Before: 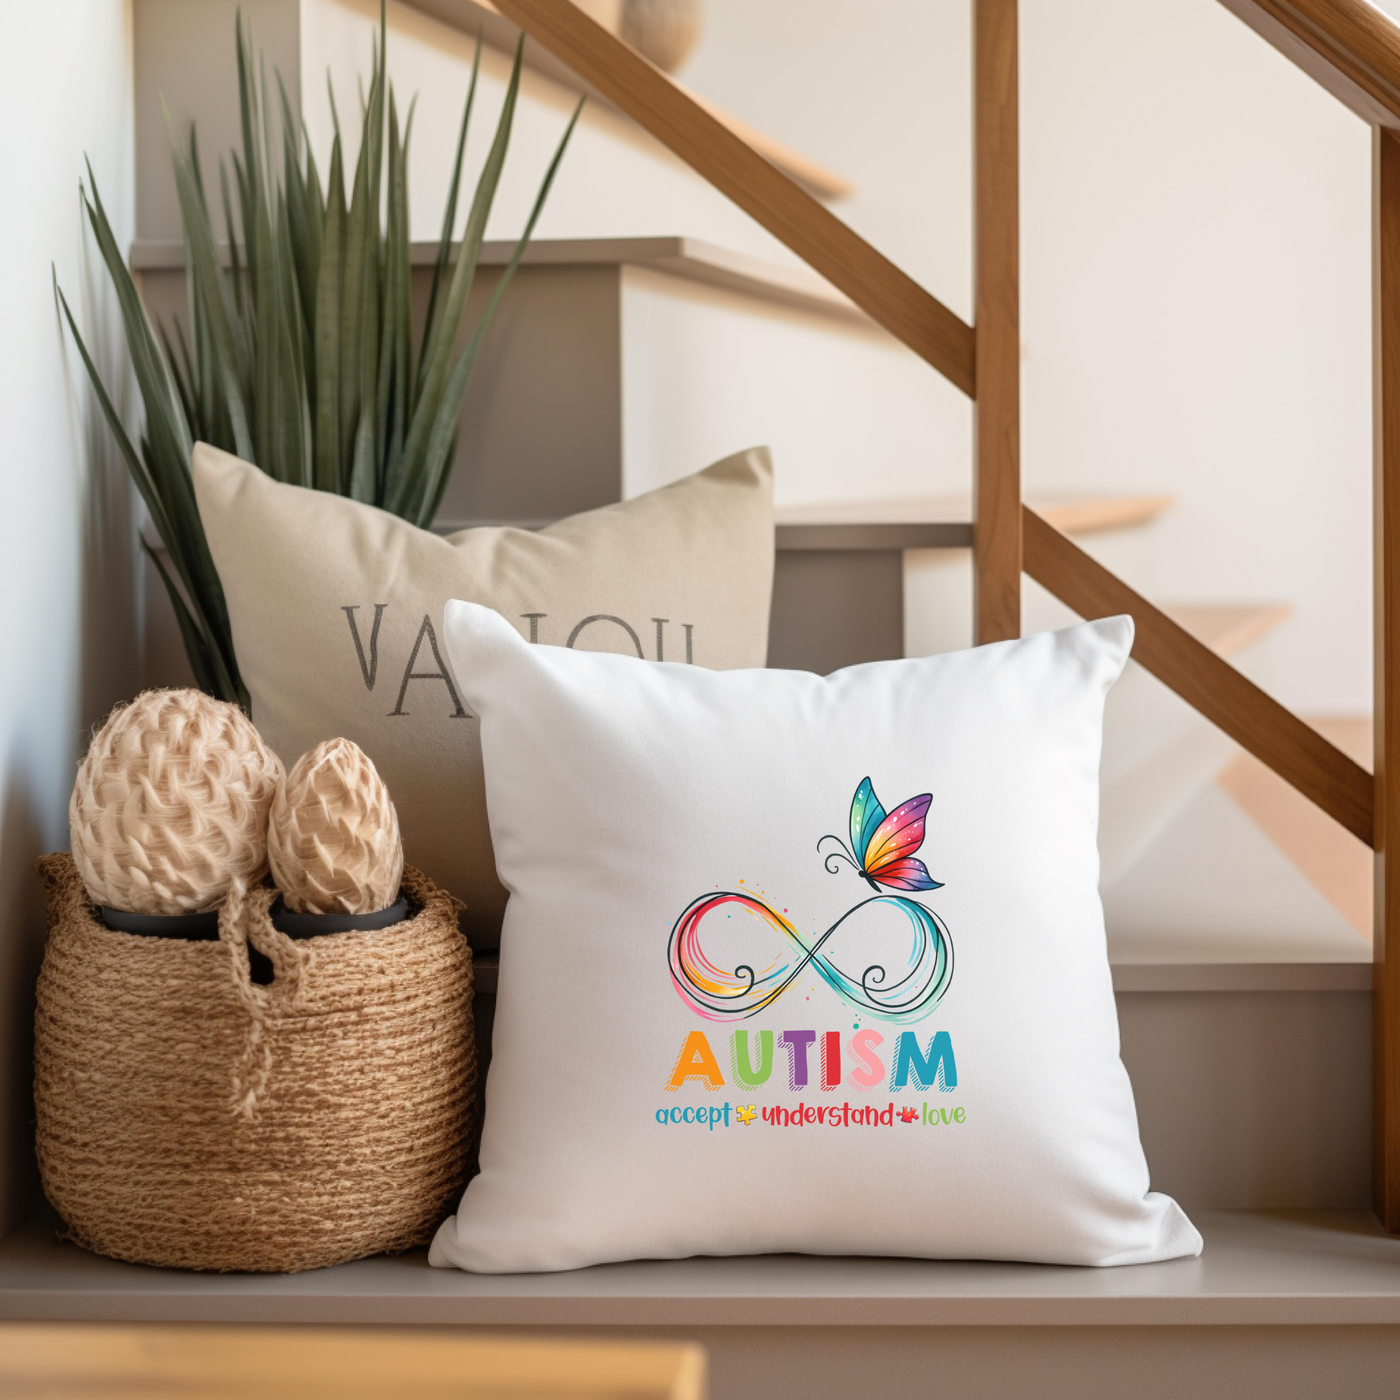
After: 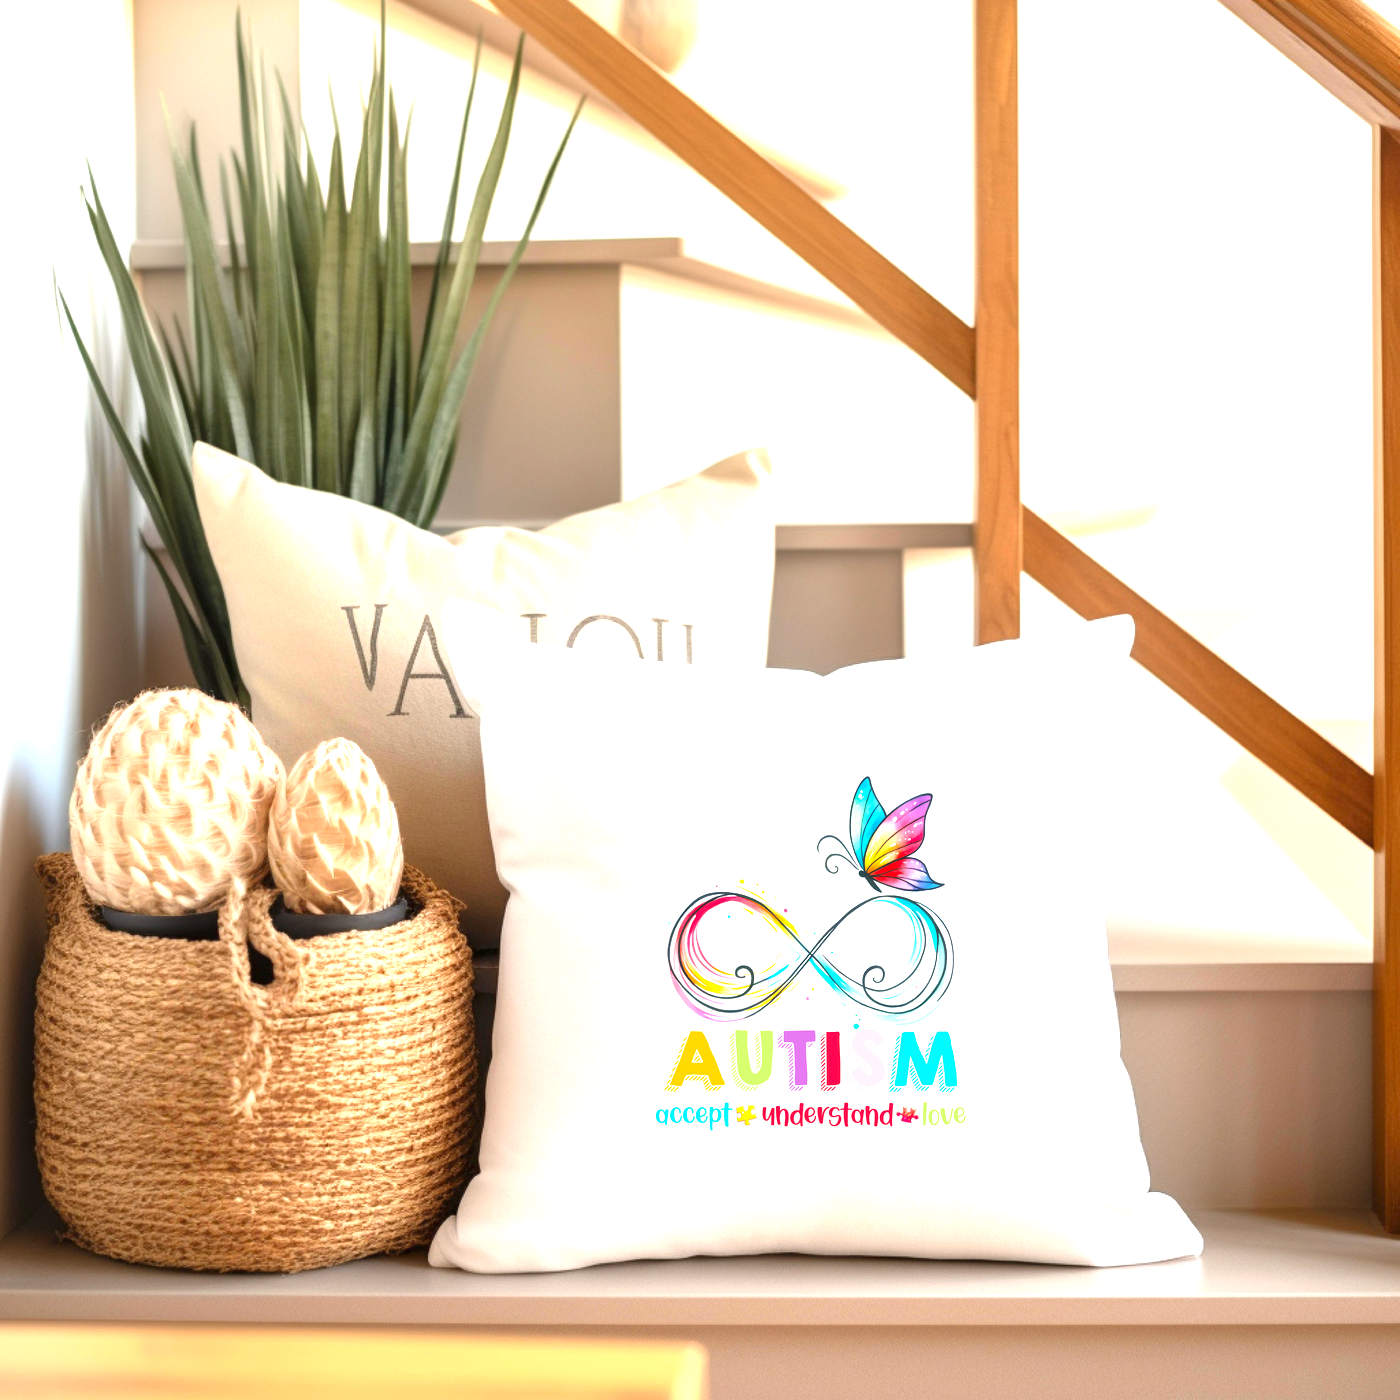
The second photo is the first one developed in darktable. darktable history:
exposure: black level correction 0, exposure 1.438 EV, compensate highlight preservation false
contrast brightness saturation: contrast 0.045, saturation 0.162
